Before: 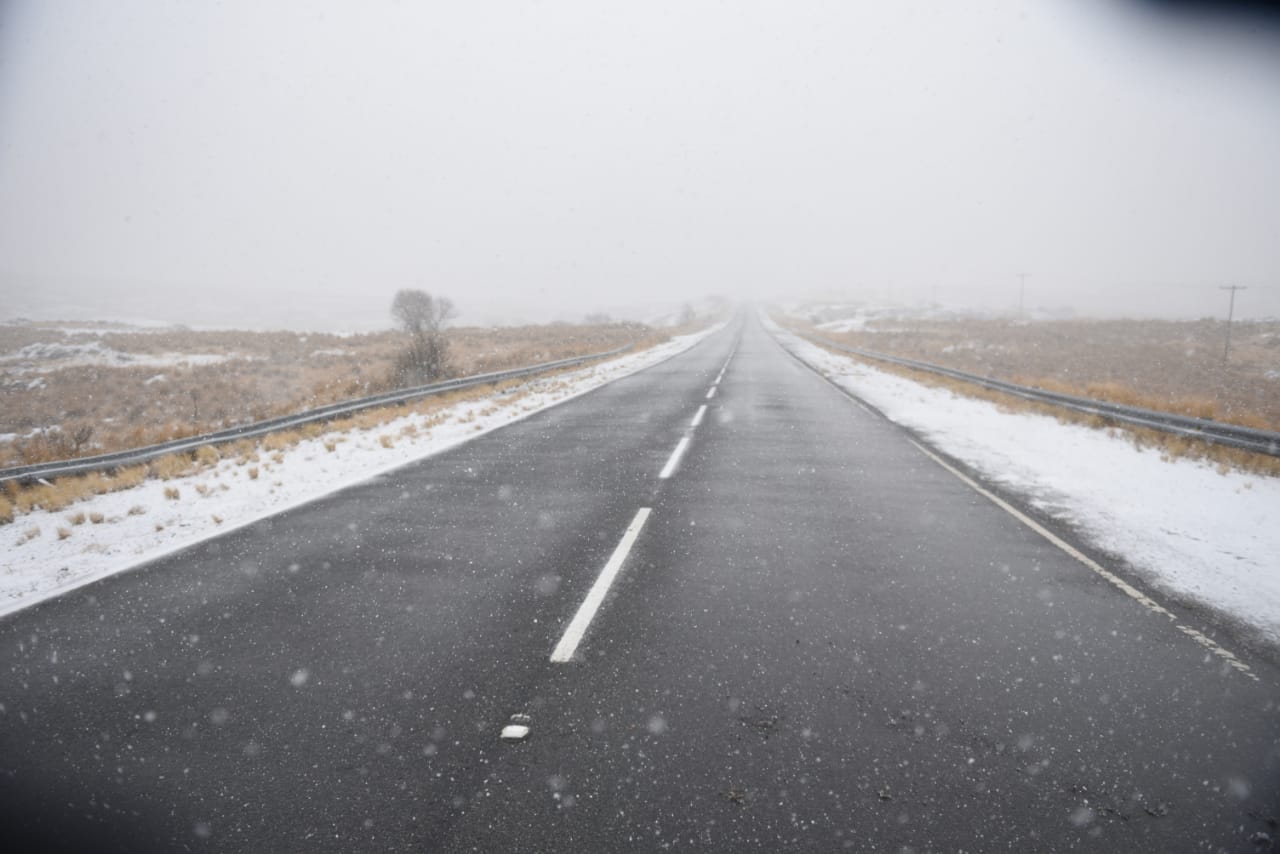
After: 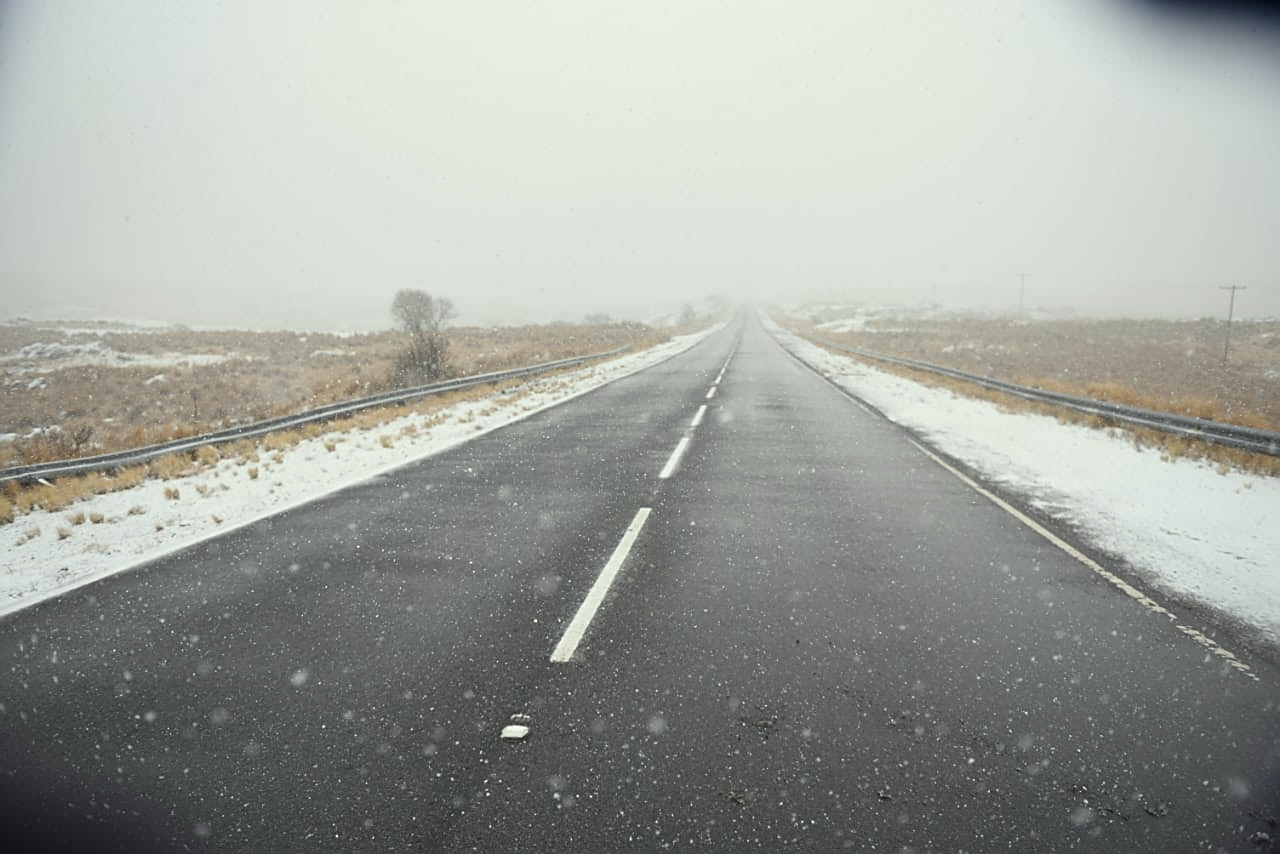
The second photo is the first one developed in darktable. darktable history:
color correction: highlights a* -4.28, highlights b* 6.53
sharpen: amount 0.75
